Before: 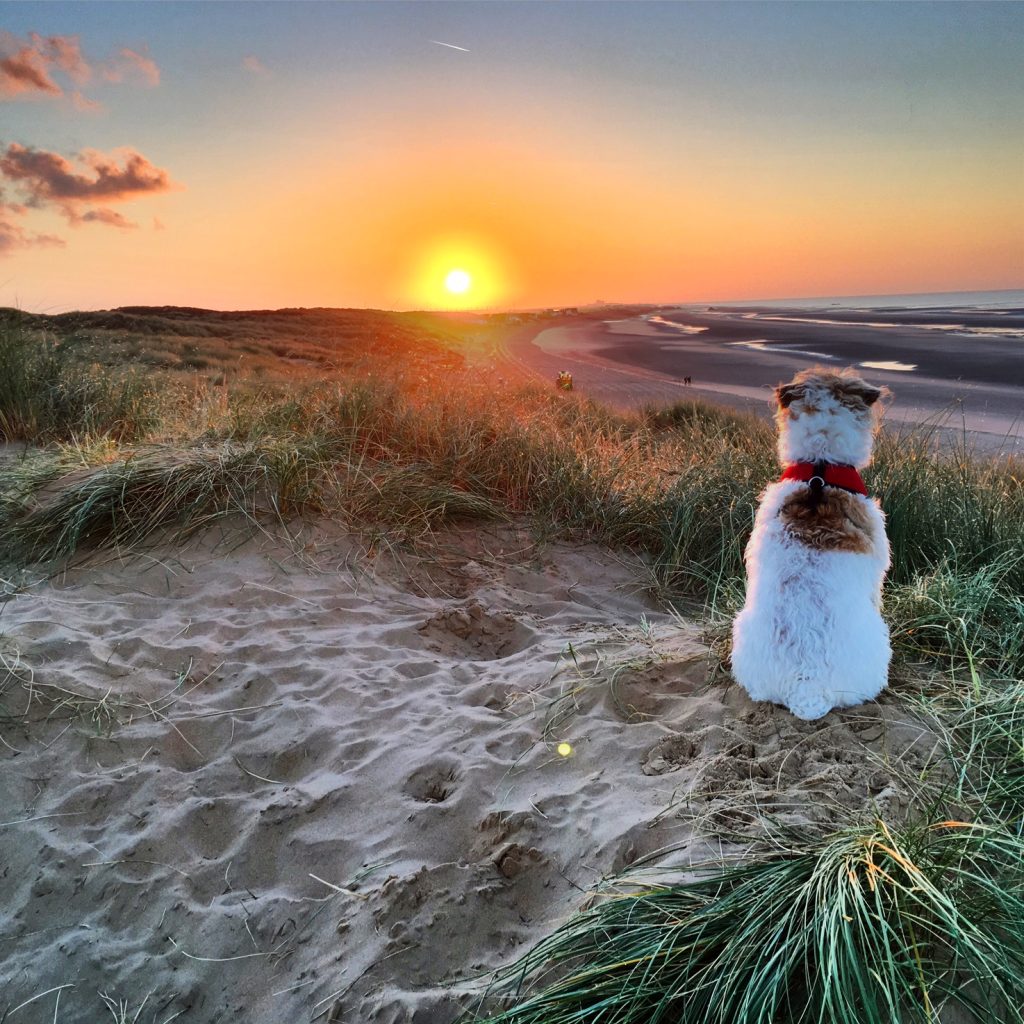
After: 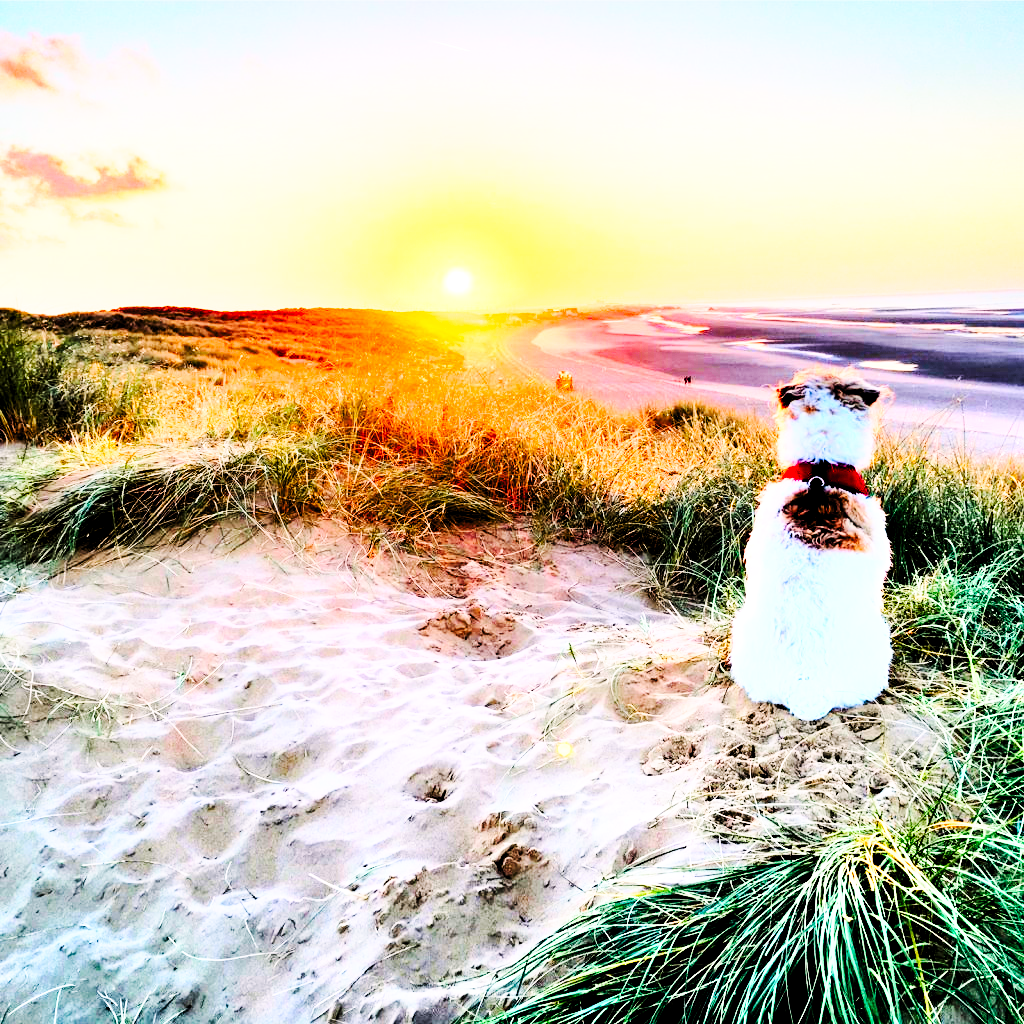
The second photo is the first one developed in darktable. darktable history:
color balance rgb: highlights gain › chroma 0.922%, highlights gain › hue 24.85°, global offset › luminance -0.902%, perceptual saturation grading › global saturation 25.853%, perceptual saturation grading › highlights -28.315%, perceptual saturation grading › shadows 32.896%, global vibrance 9.383%
contrast brightness saturation: contrast 0.196, brightness 0.164, saturation 0.228
color correction: highlights a* 0.009, highlights b* -0.79
tone curve: curves: ch0 [(0, 0) (0.004, 0.001) (0.133, 0.112) (0.325, 0.362) (0.832, 0.893) (1, 1)], color space Lab, linked channels, preserve colors none
base curve: curves: ch0 [(0, 0) (0.028, 0.03) (0.121, 0.232) (0.46, 0.748) (0.859, 0.968) (1, 1)], preserve colors none
tone equalizer: -8 EV -1.09 EV, -7 EV -1.02 EV, -6 EV -0.854 EV, -5 EV -0.609 EV, -3 EV 0.572 EV, -2 EV 0.842 EV, -1 EV 0.996 EV, +0 EV 1.07 EV
